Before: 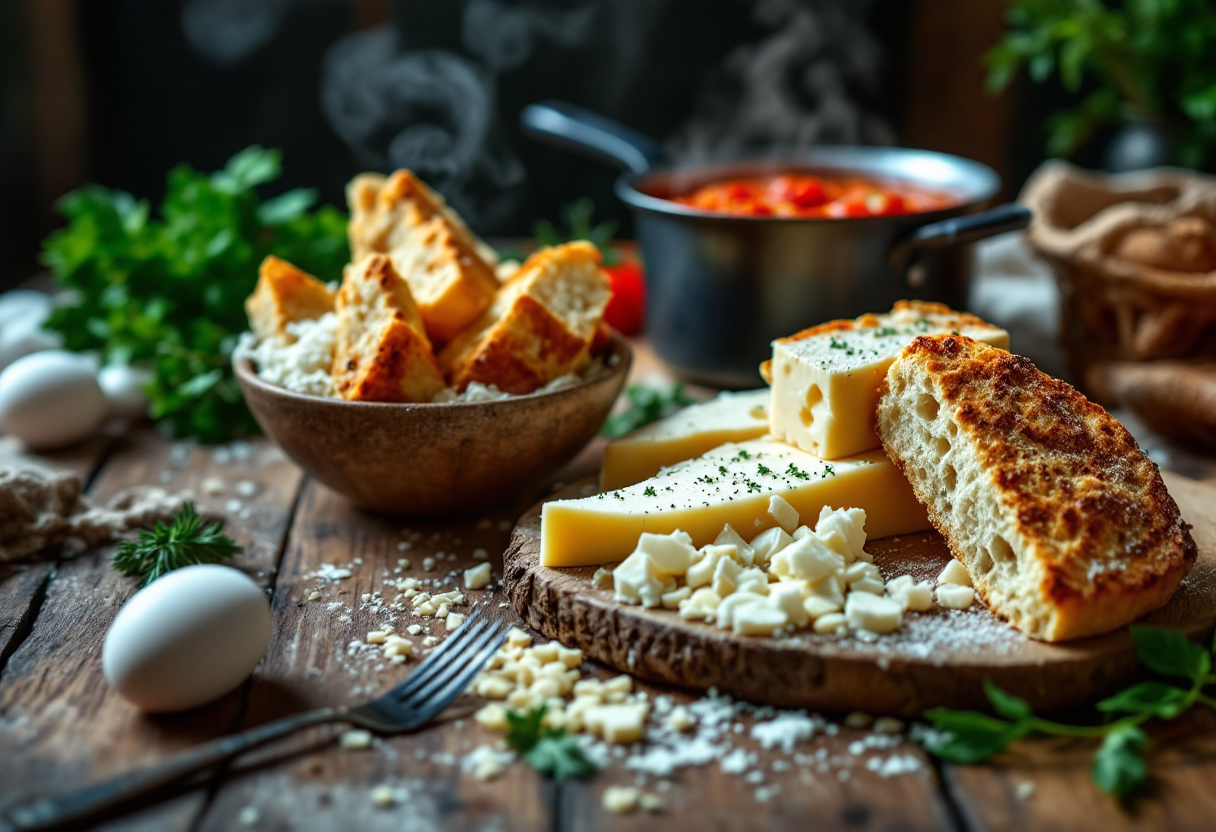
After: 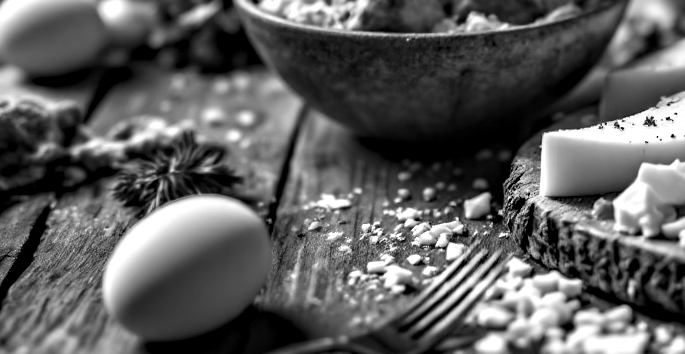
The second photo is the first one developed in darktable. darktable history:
contrast equalizer: y [[0.511, 0.558, 0.631, 0.632, 0.559, 0.512], [0.5 ×6], [0.5 ×6], [0 ×6], [0 ×6]]
crop: top 44.483%, right 43.593%, bottom 12.892%
monochrome: a 32, b 64, size 2.3
